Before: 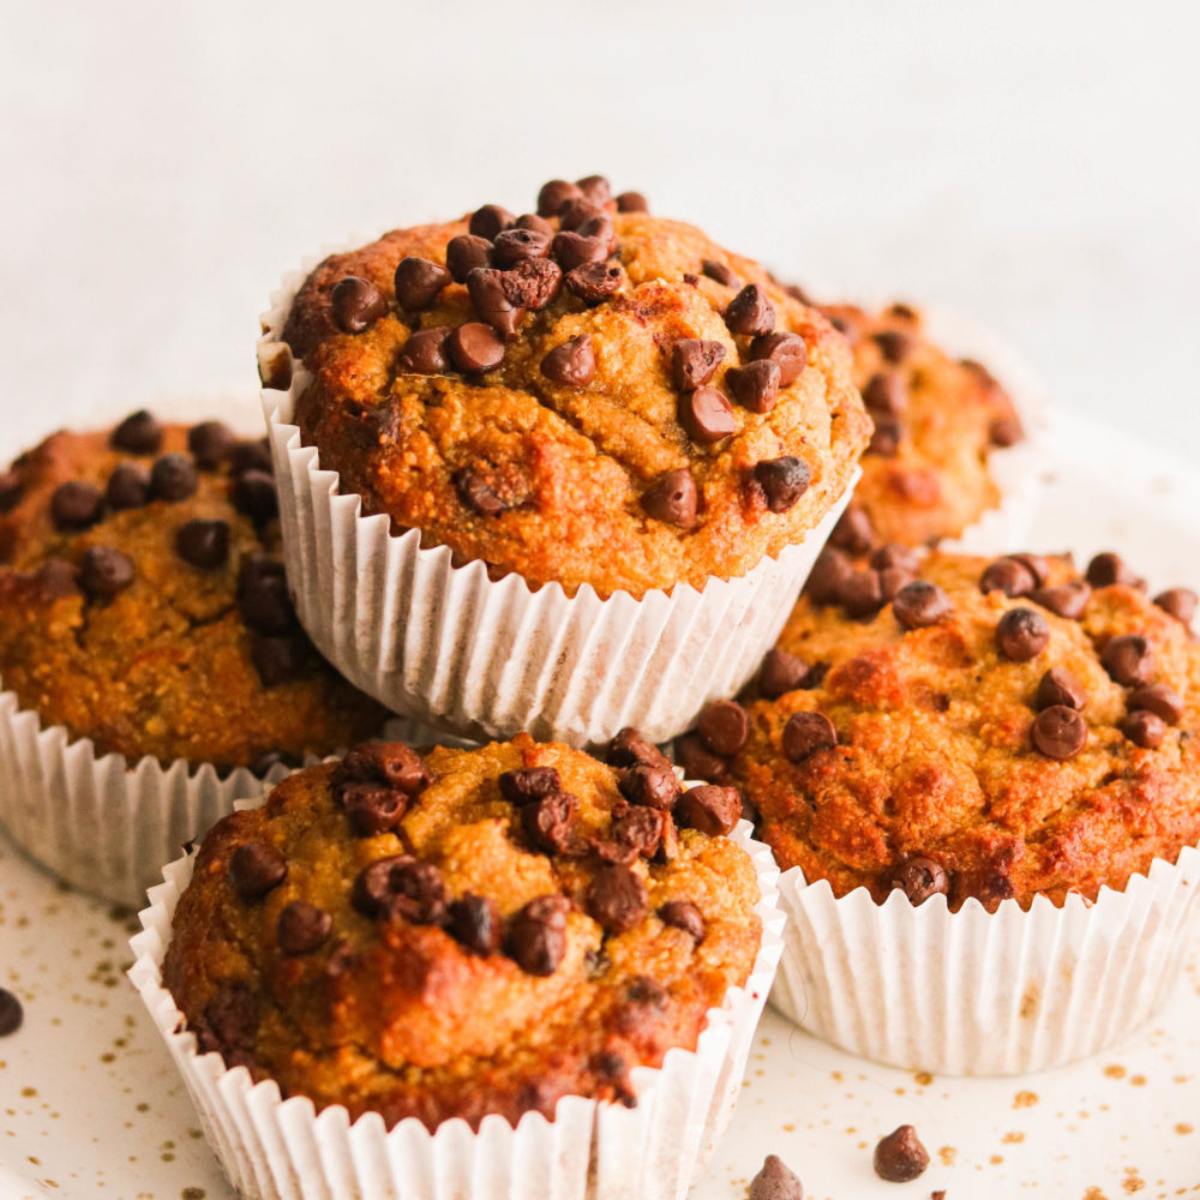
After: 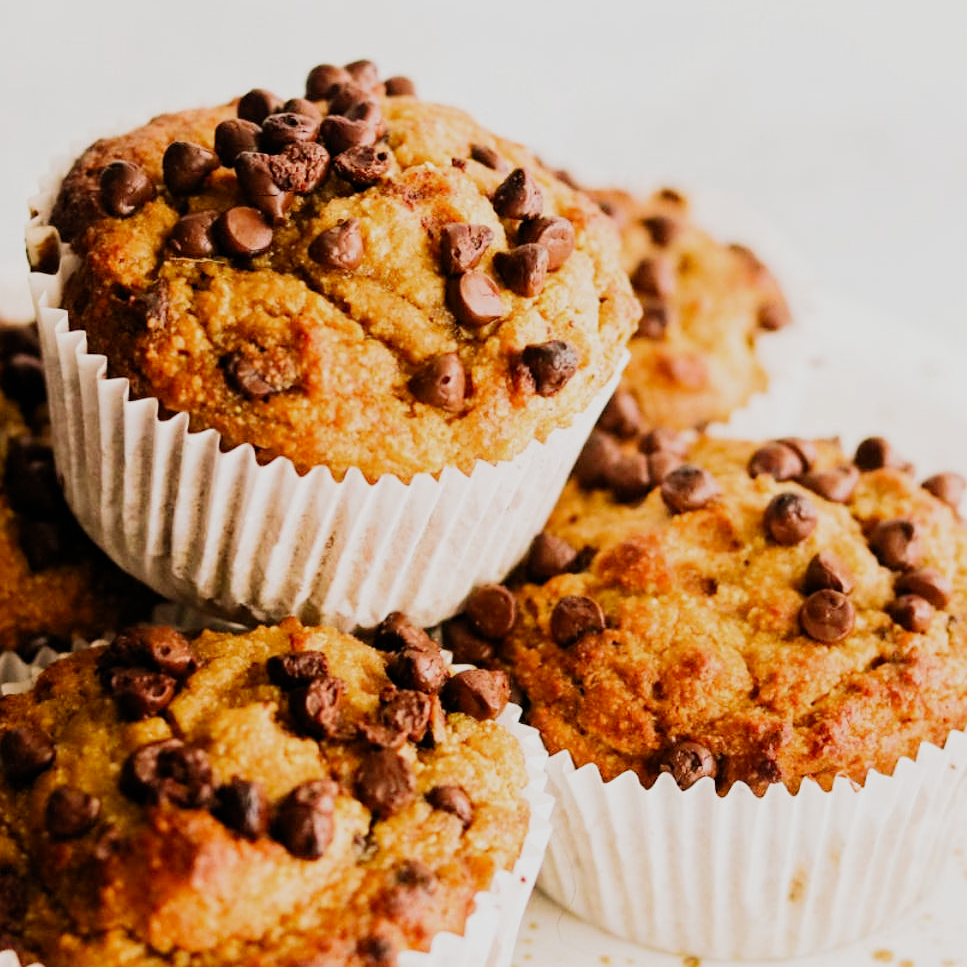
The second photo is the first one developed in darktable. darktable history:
velvia: on, module defaults
filmic rgb: black relative exposure -7.65 EV, white relative exposure 4.56 EV, hardness 3.61, add noise in highlights 0, preserve chrominance no, color science v4 (2020)
sharpen: radius 0.983, amount 0.602
tone equalizer: -8 EV -0.406 EV, -7 EV -0.418 EV, -6 EV -0.348 EV, -5 EV -0.224 EV, -3 EV 0.229 EV, -2 EV 0.338 EV, -1 EV 0.385 EV, +0 EV 0.447 EV, edges refinement/feathering 500, mask exposure compensation -1.57 EV, preserve details no
crop: left 19.346%, top 9.723%, right 0%, bottom 9.636%
